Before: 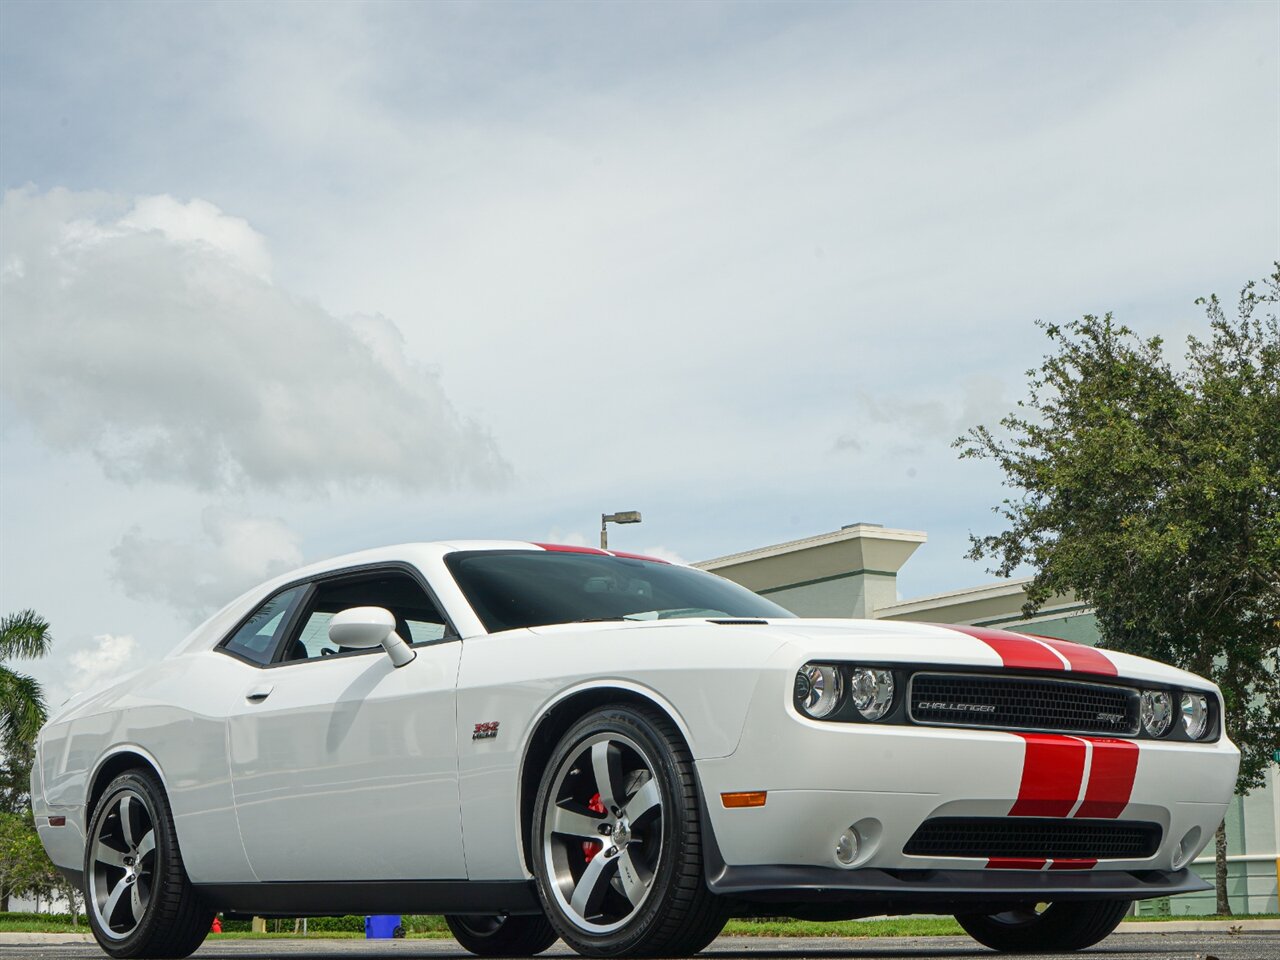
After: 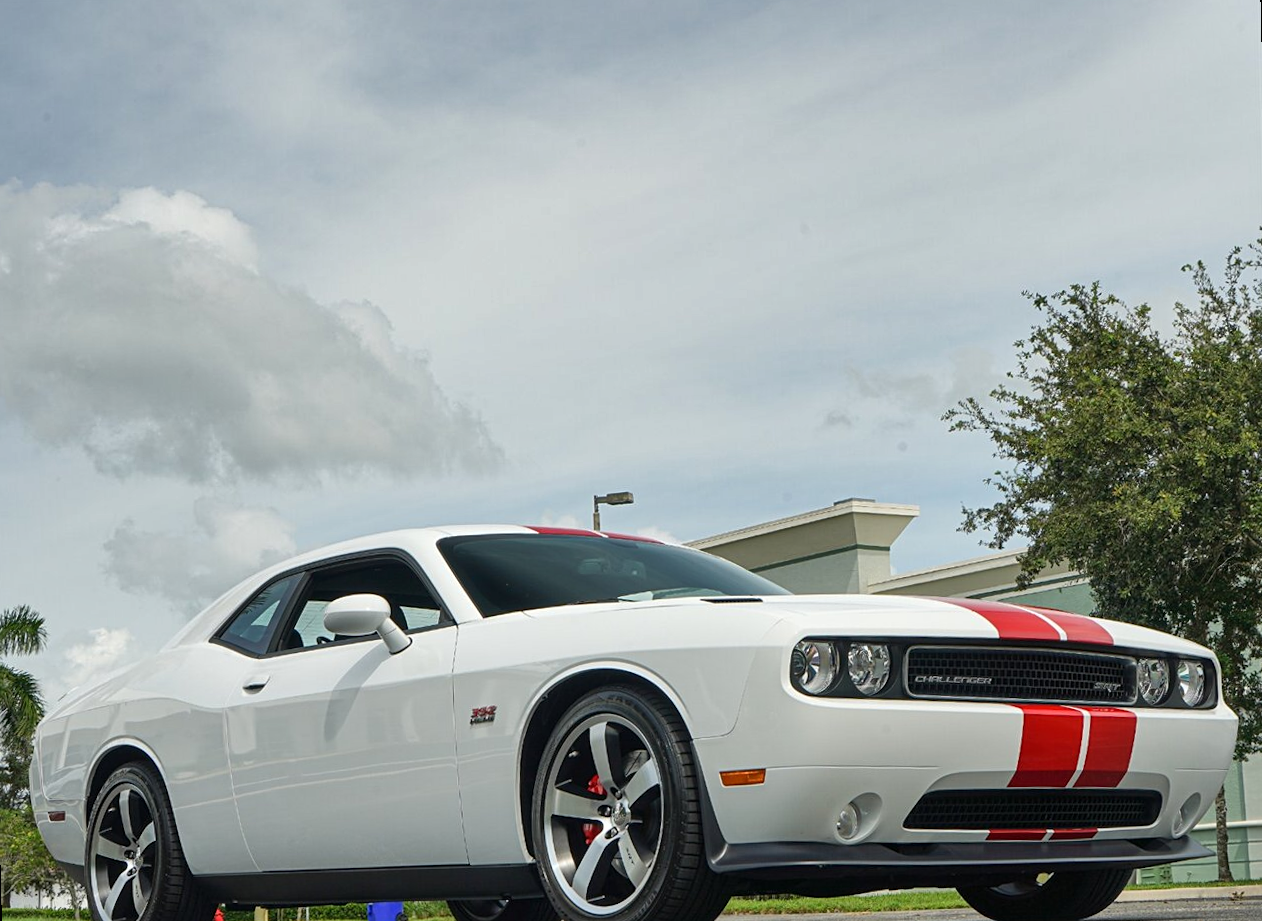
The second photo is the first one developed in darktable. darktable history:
shadows and highlights: low approximation 0.01, soften with gaussian
sharpen: amount 0.2
exposure: exposure -0.01 EV, compensate highlight preservation false
rotate and perspective: rotation -1.42°, crop left 0.016, crop right 0.984, crop top 0.035, crop bottom 0.965
